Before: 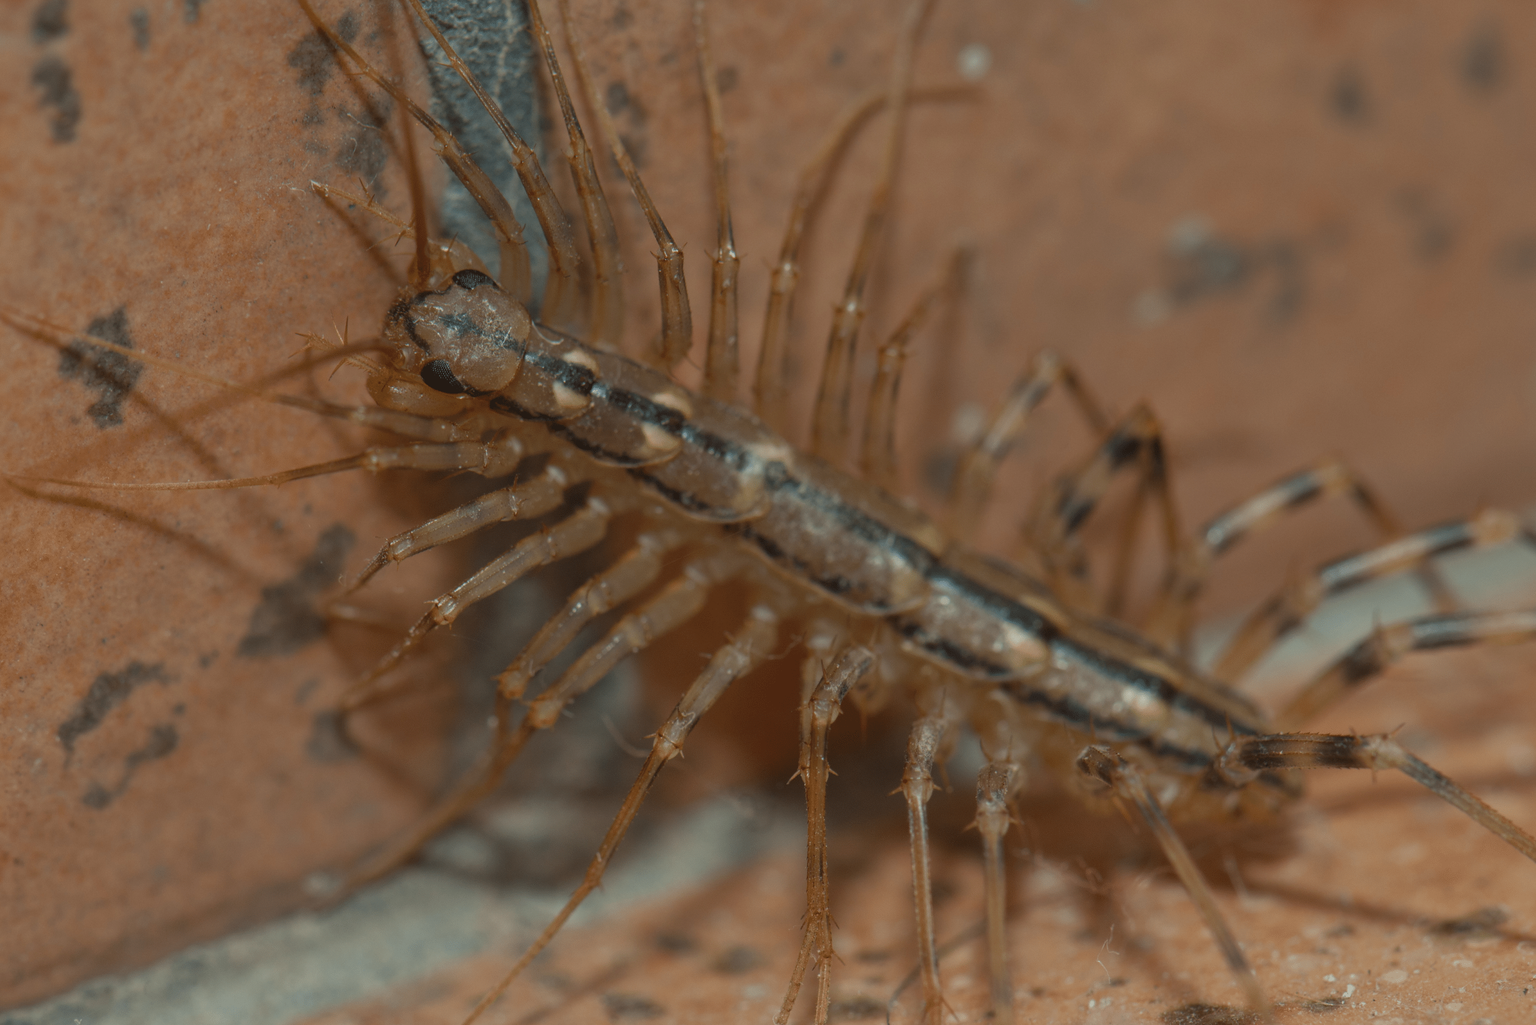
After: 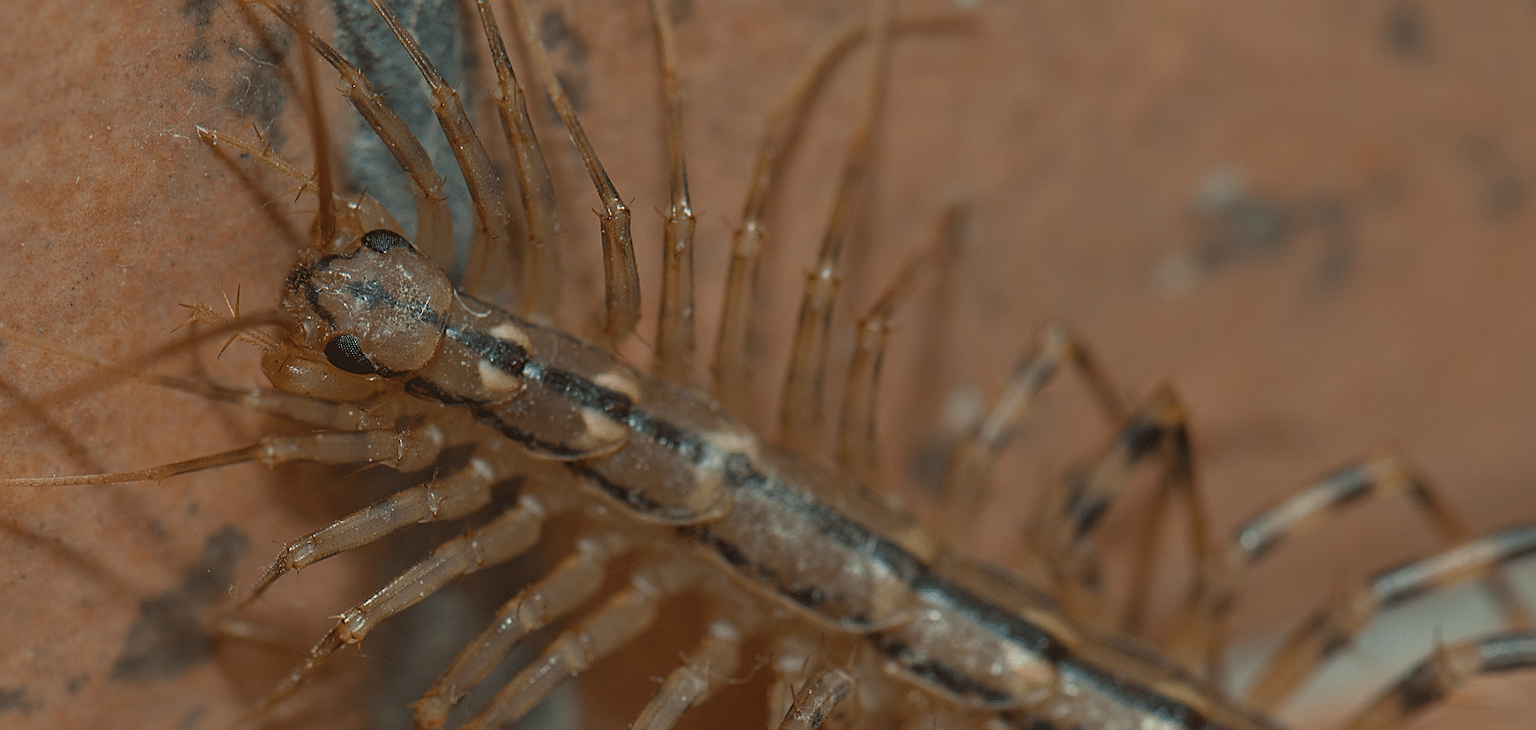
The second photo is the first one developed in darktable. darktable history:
sharpen: amount 0.995
crop and rotate: left 9.29%, top 7.085%, right 4.836%, bottom 31.736%
